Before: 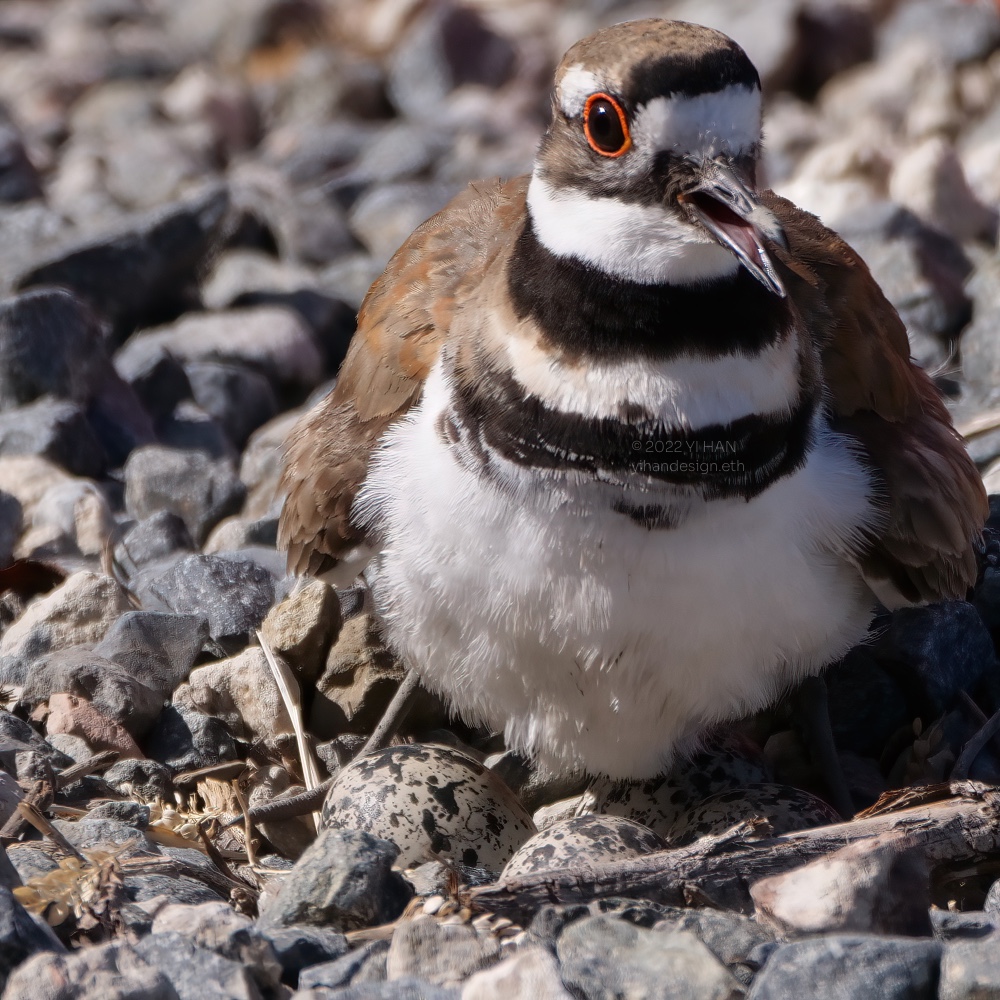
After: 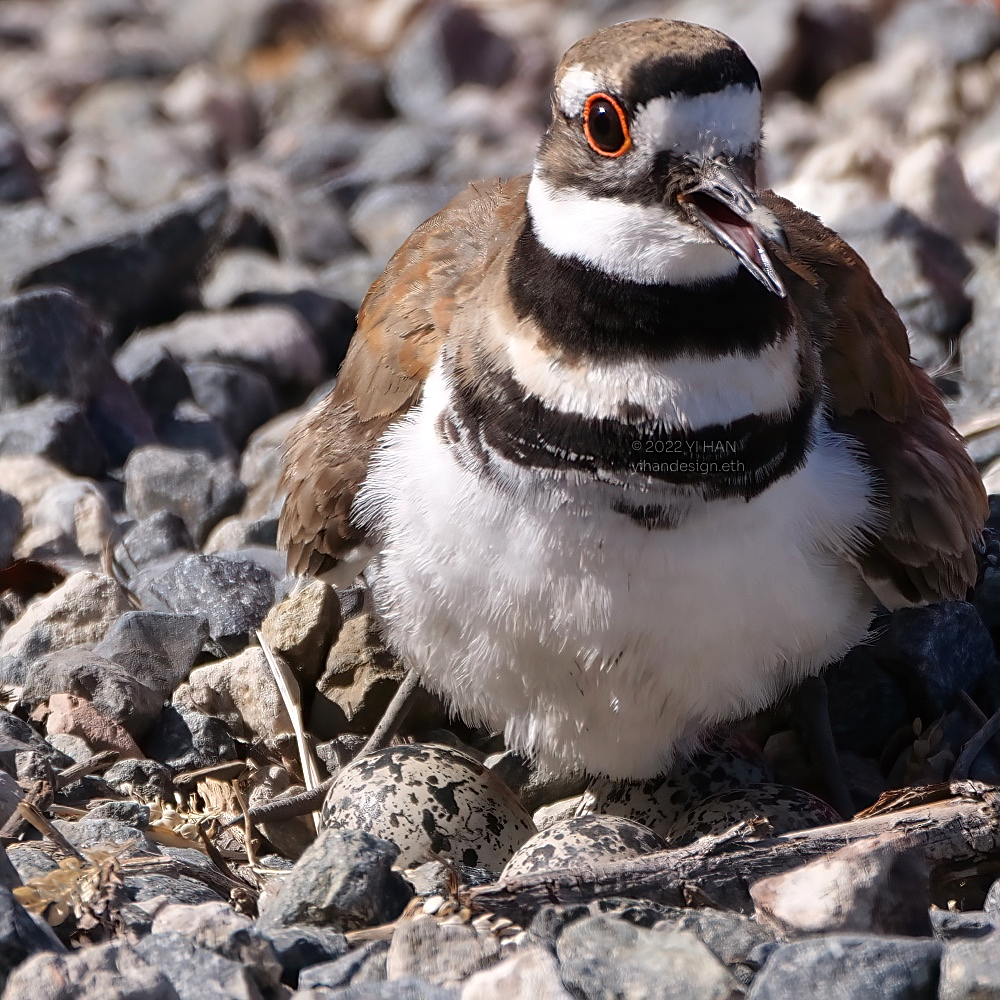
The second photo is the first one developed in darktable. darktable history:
sharpen: on, module defaults
exposure: black level correction 0, exposure 0.2 EV, compensate exposure bias true, compensate highlight preservation false
